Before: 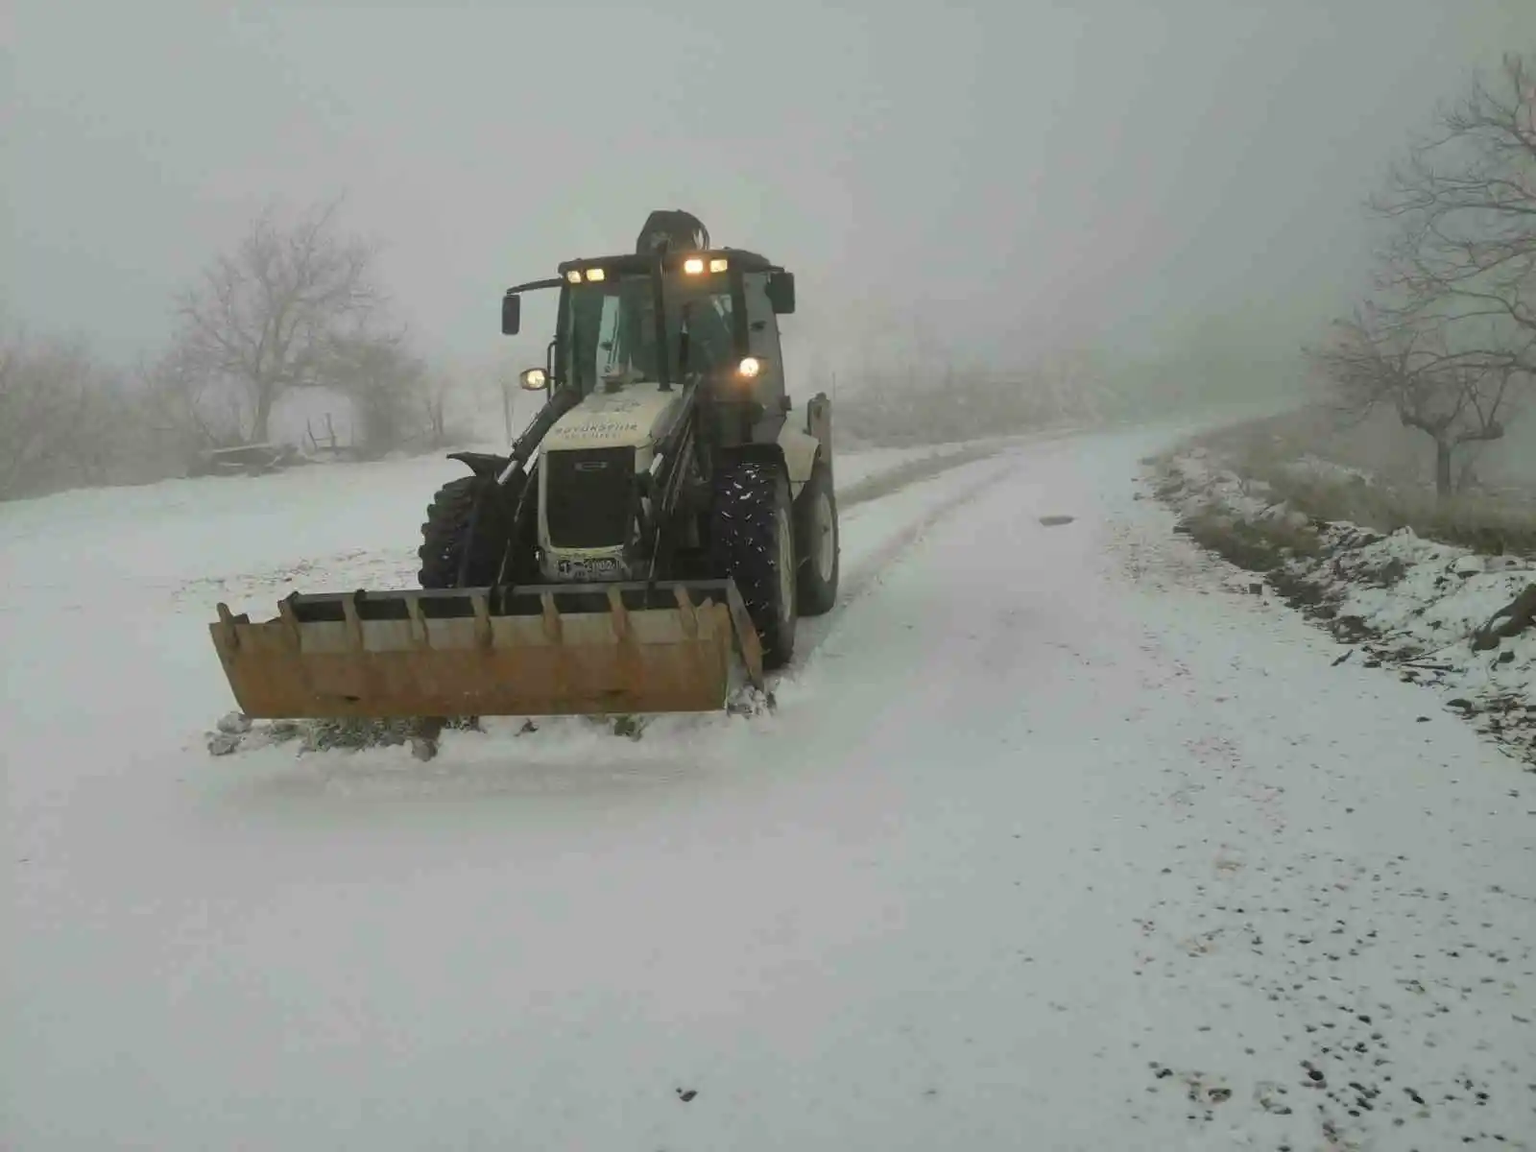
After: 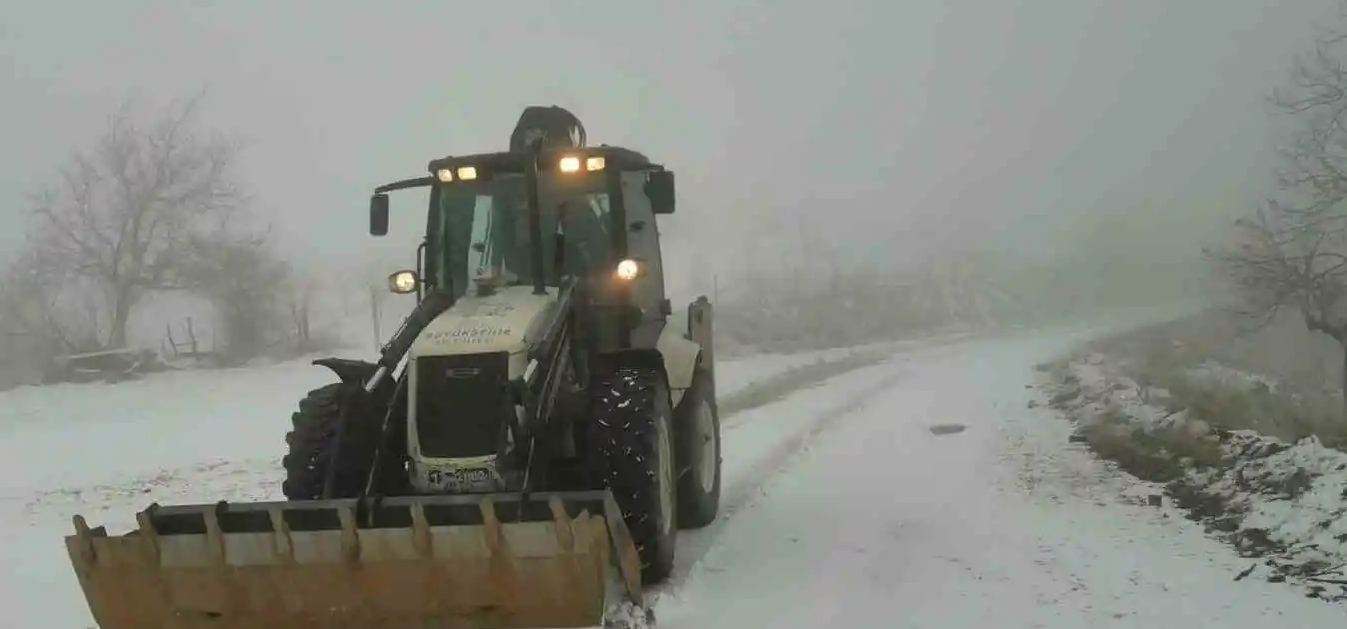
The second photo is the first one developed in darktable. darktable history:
crop and rotate: left 9.623%, top 9.468%, right 6.188%, bottom 38.067%
